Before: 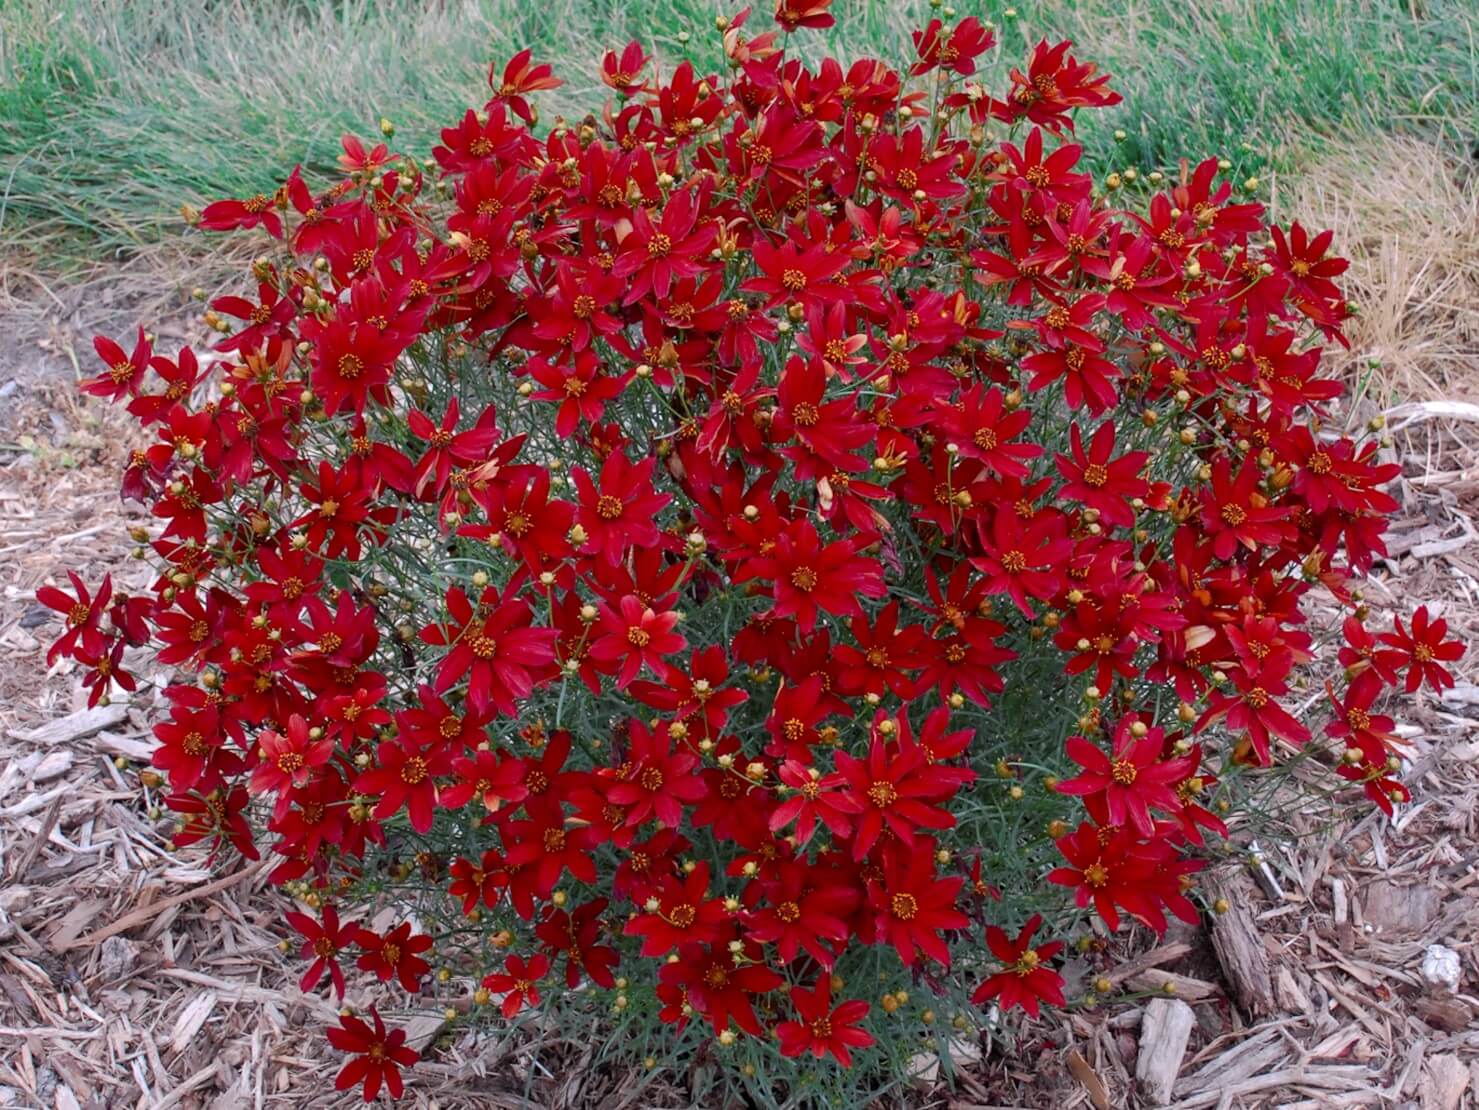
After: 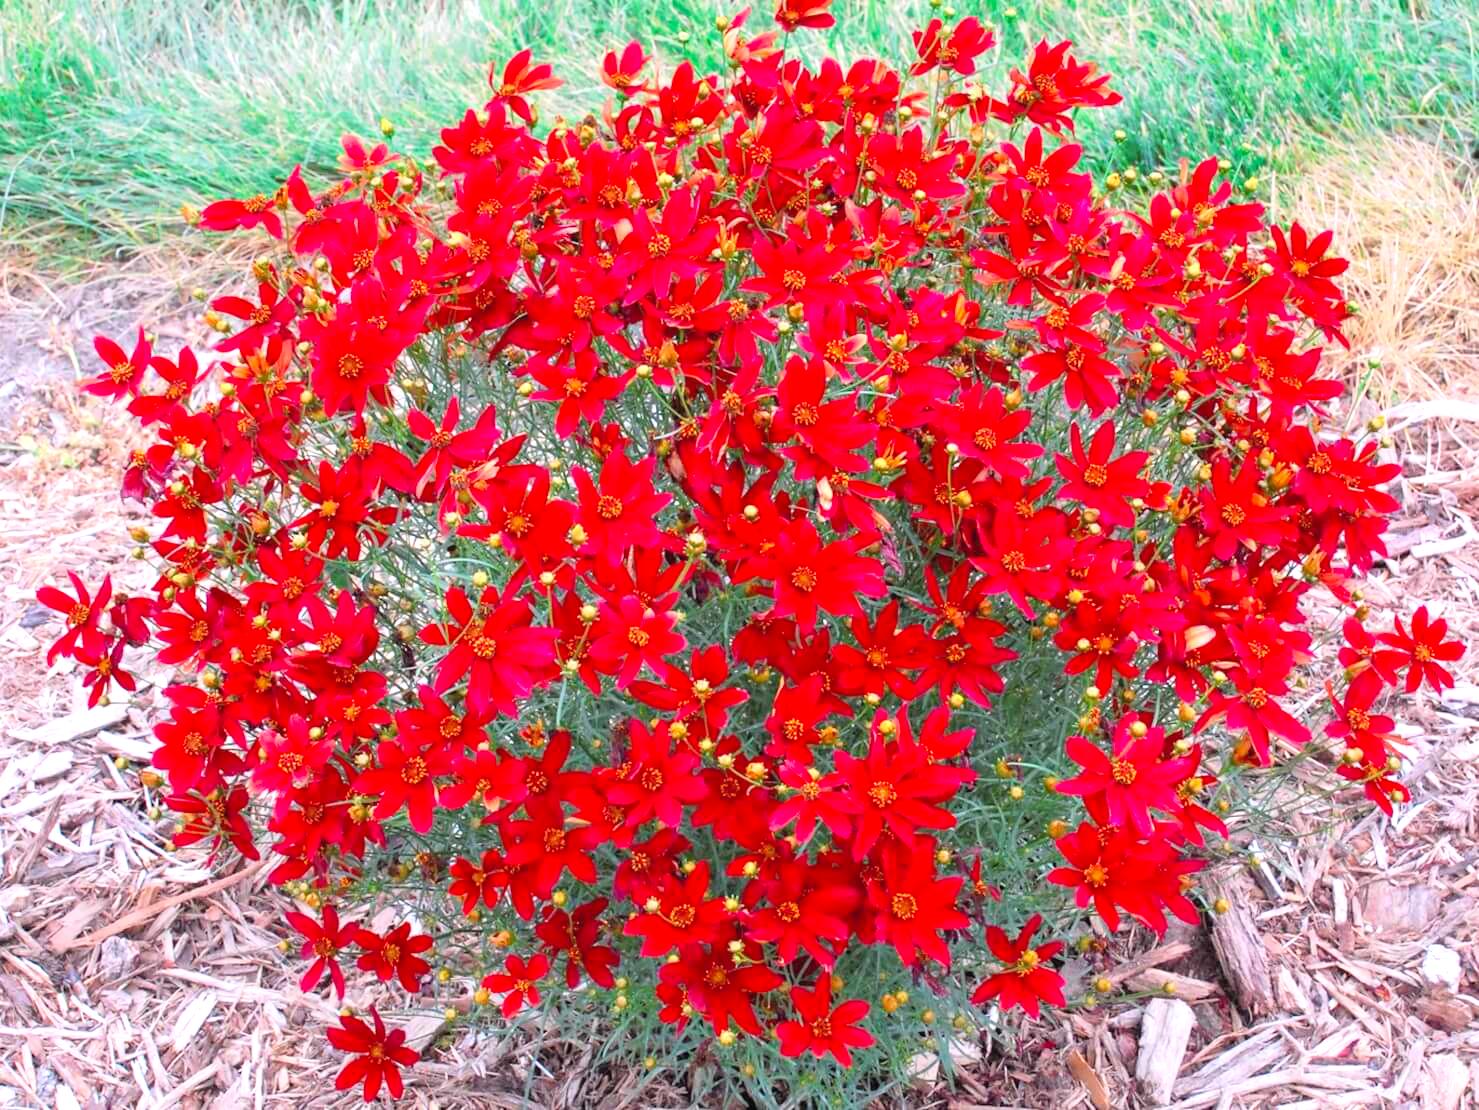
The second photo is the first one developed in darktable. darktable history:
exposure: black level correction 0, exposure 0.9 EV, compensate highlight preservation false
contrast brightness saturation: contrast 0.07, brightness 0.18, saturation 0.4
